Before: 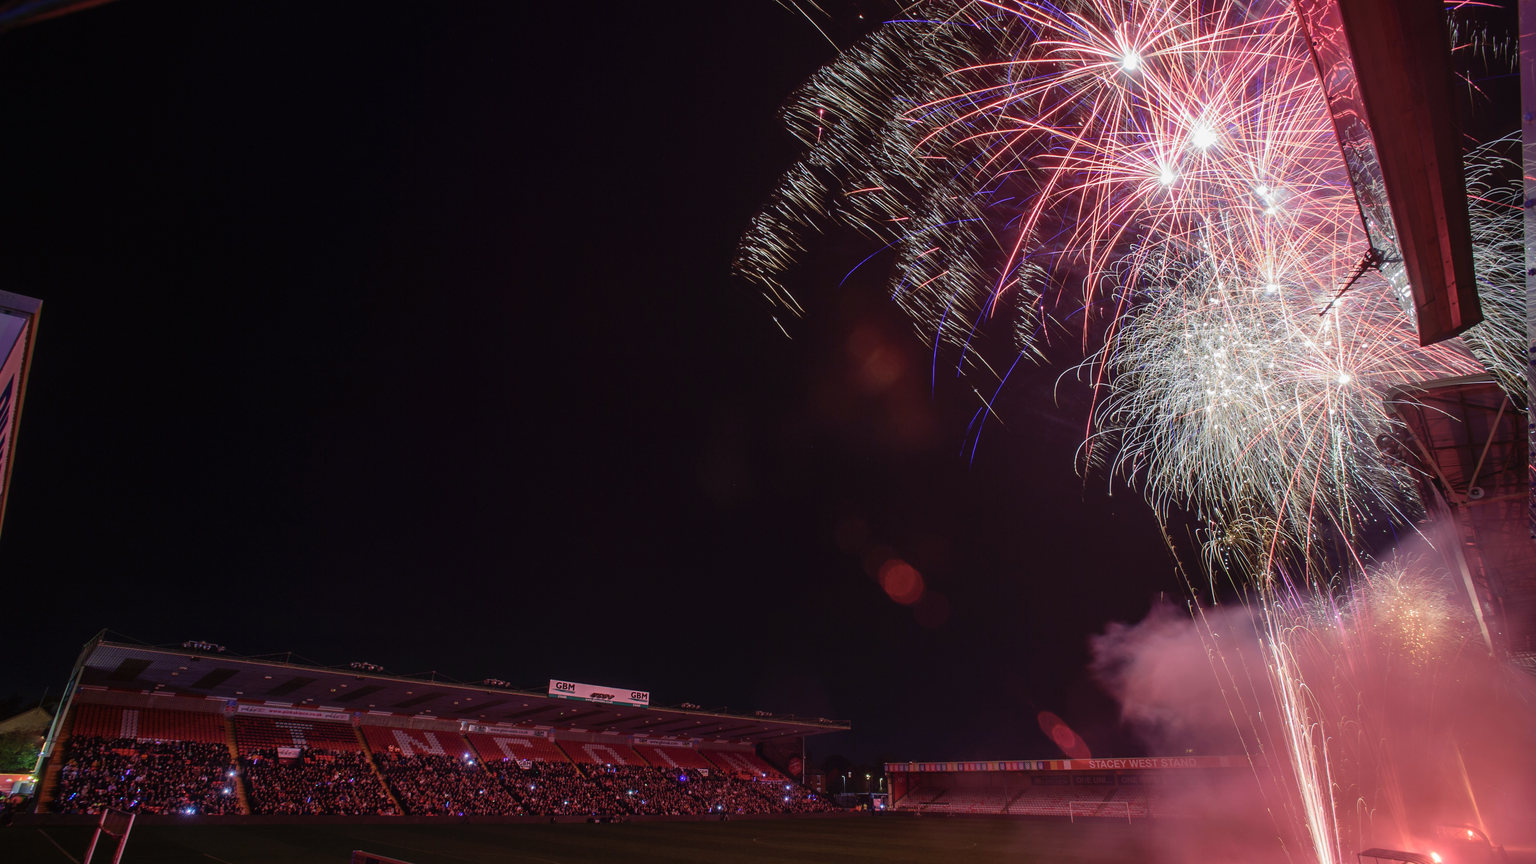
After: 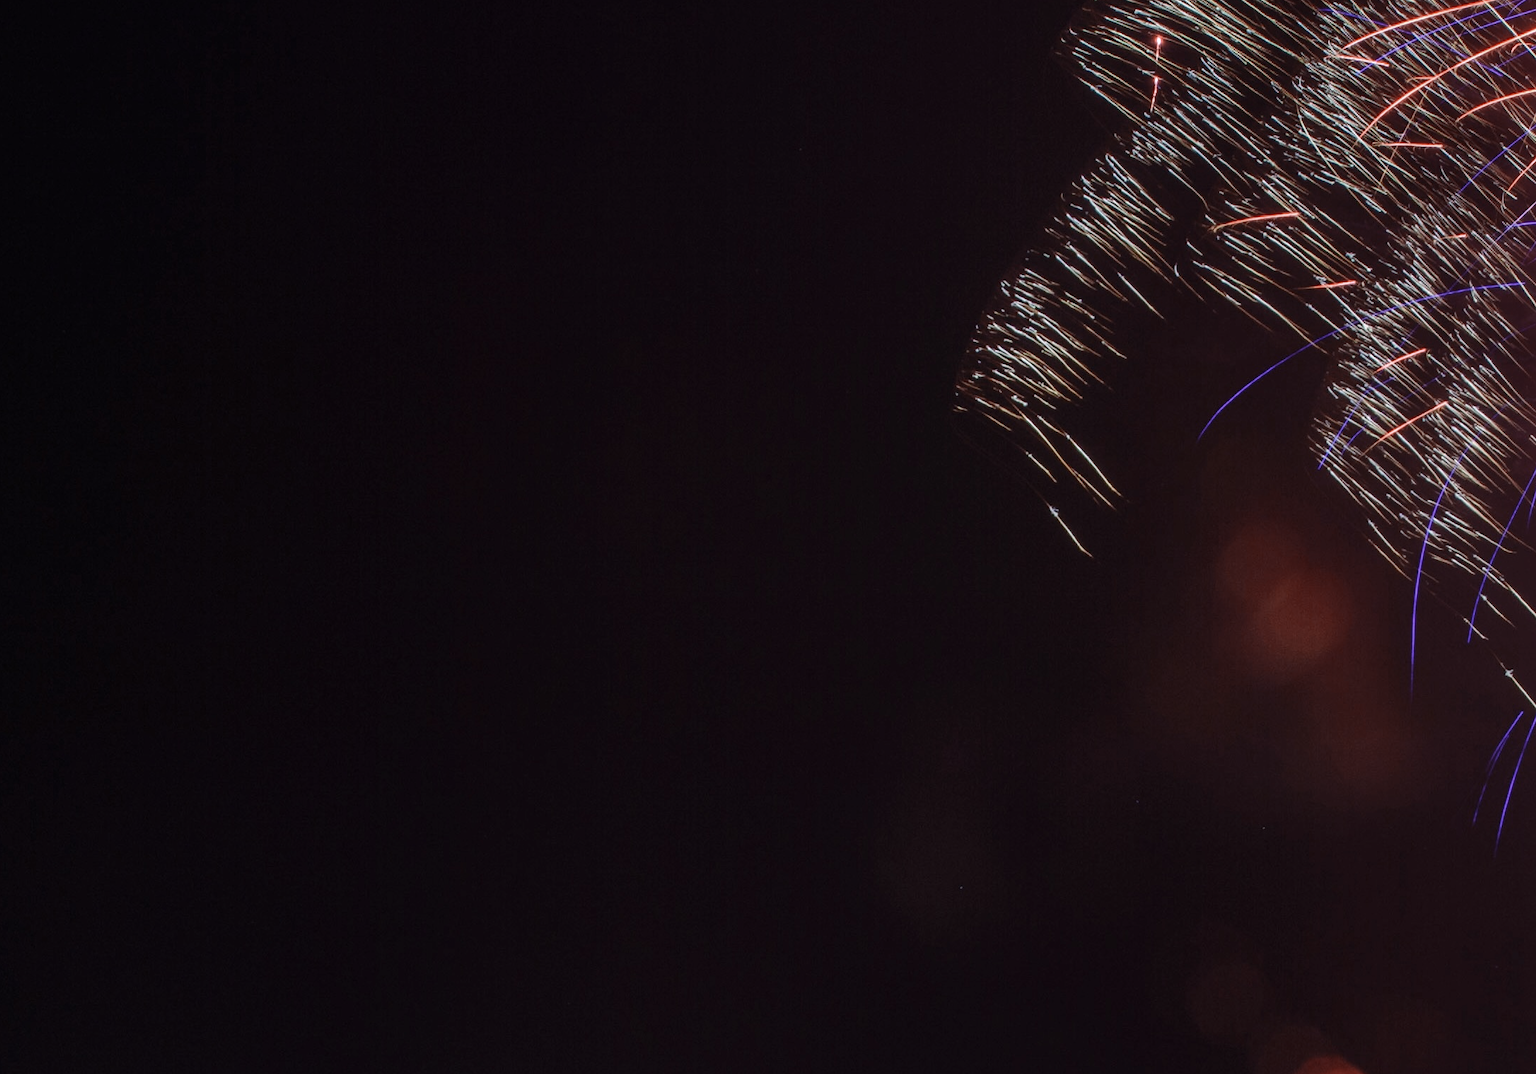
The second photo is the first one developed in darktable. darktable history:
crop: left 20.248%, top 10.86%, right 35.675%, bottom 34.321%
local contrast: on, module defaults
color zones: curves: ch0 [(0, 0.5) (0.125, 0.4) (0.25, 0.5) (0.375, 0.4) (0.5, 0.4) (0.625, 0.35) (0.75, 0.35) (0.875, 0.5)]; ch1 [(0, 0.35) (0.125, 0.45) (0.25, 0.35) (0.375, 0.35) (0.5, 0.35) (0.625, 0.35) (0.75, 0.45) (0.875, 0.35)]; ch2 [(0, 0.6) (0.125, 0.5) (0.25, 0.5) (0.375, 0.6) (0.5, 0.6) (0.625, 0.5) (0.75, 0.5) (0.875, 0.5)]
